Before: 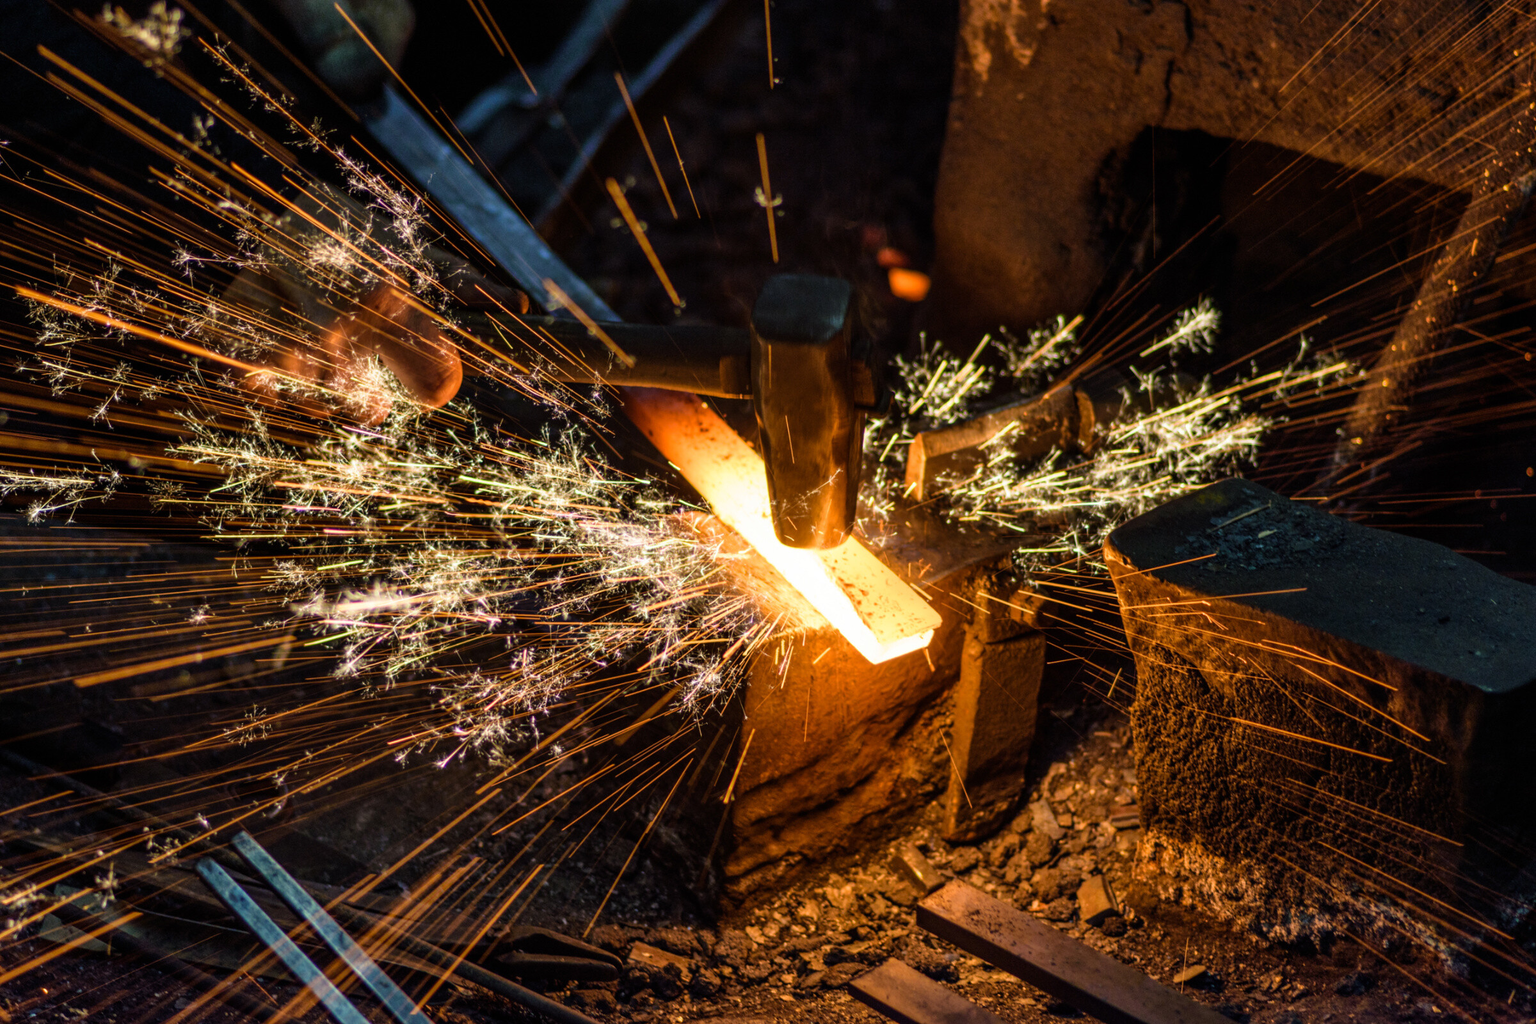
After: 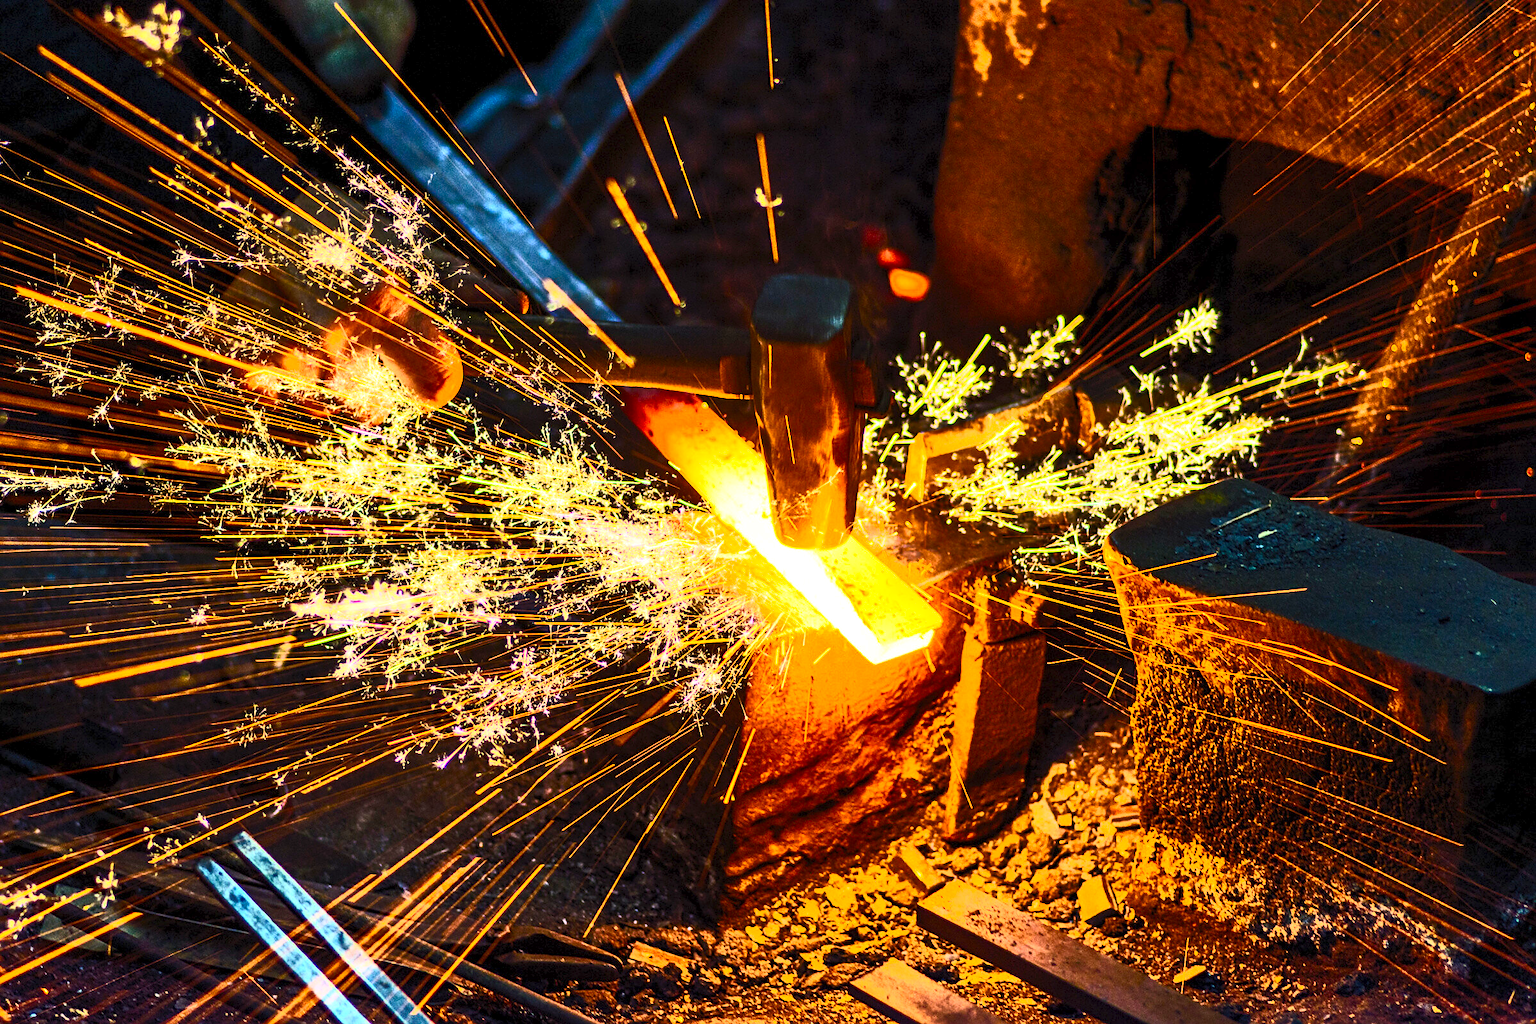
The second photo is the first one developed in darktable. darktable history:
sharpen: on, module defaults
contrast brightness saturation: contrast 0.836, brightness 0.605, saturation 0.595
exposure: black level correction 0.001, exposure 0.498 EV, compensate exposure bias true, compensate highlight preservation false
